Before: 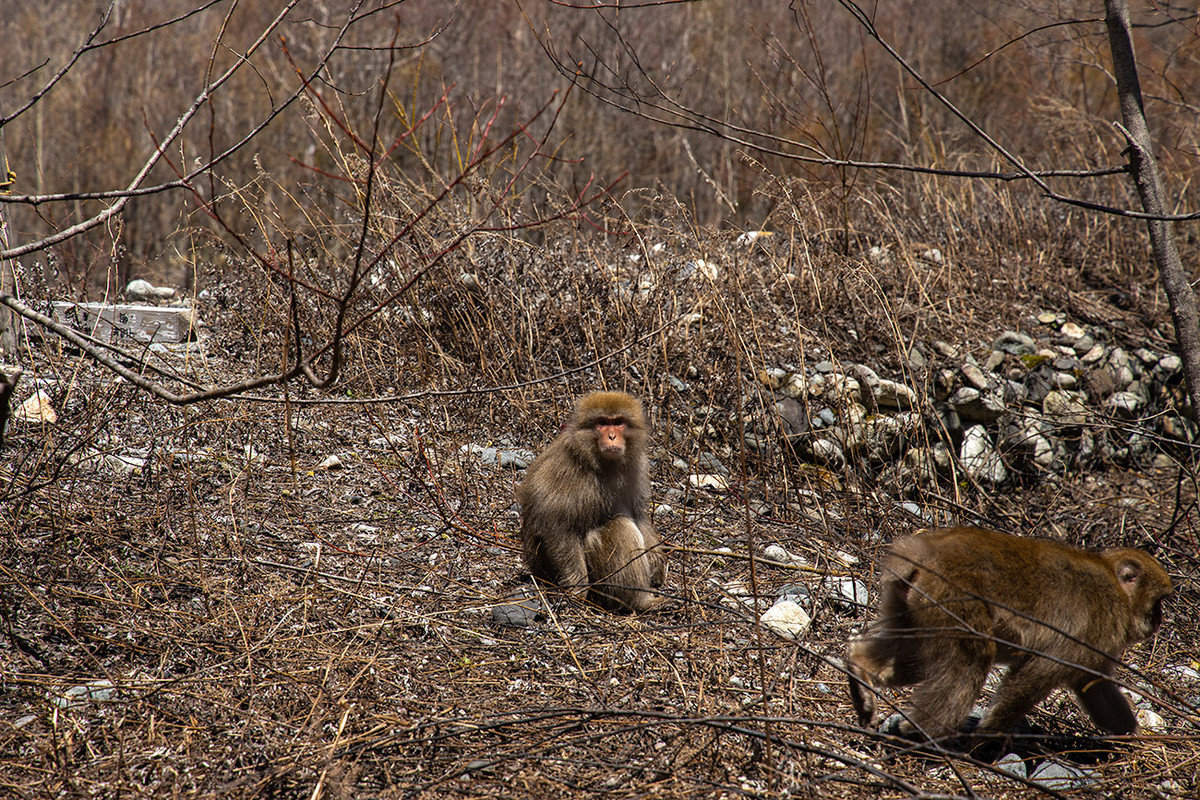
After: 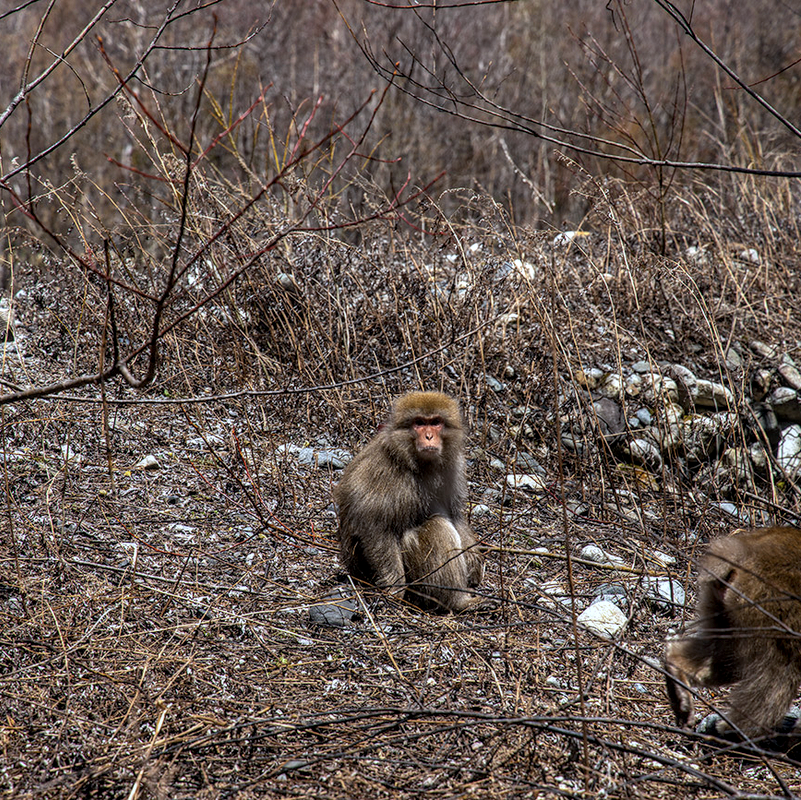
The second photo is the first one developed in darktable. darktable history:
crop and rotate: left 15.253%, right 17.986%
color calibration: x 0.37, y 0.382, temperature 4315.36 K
local contrast: detail 130%
